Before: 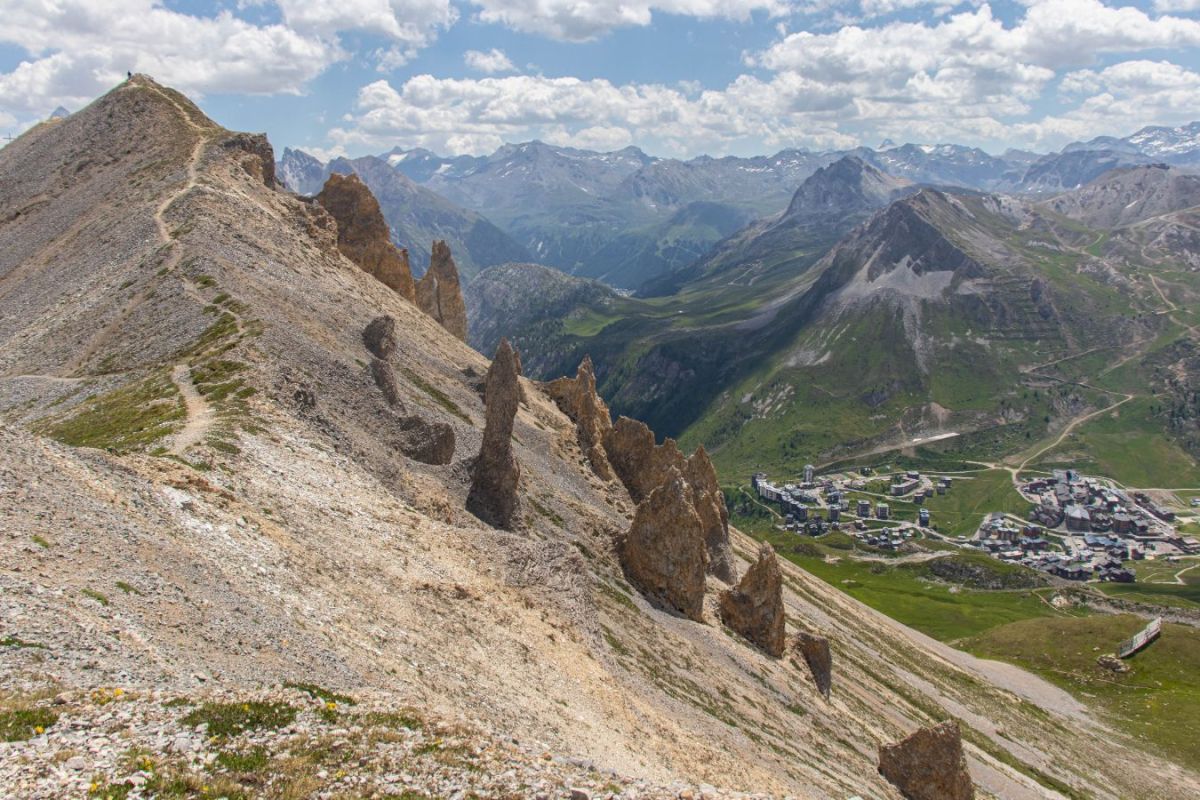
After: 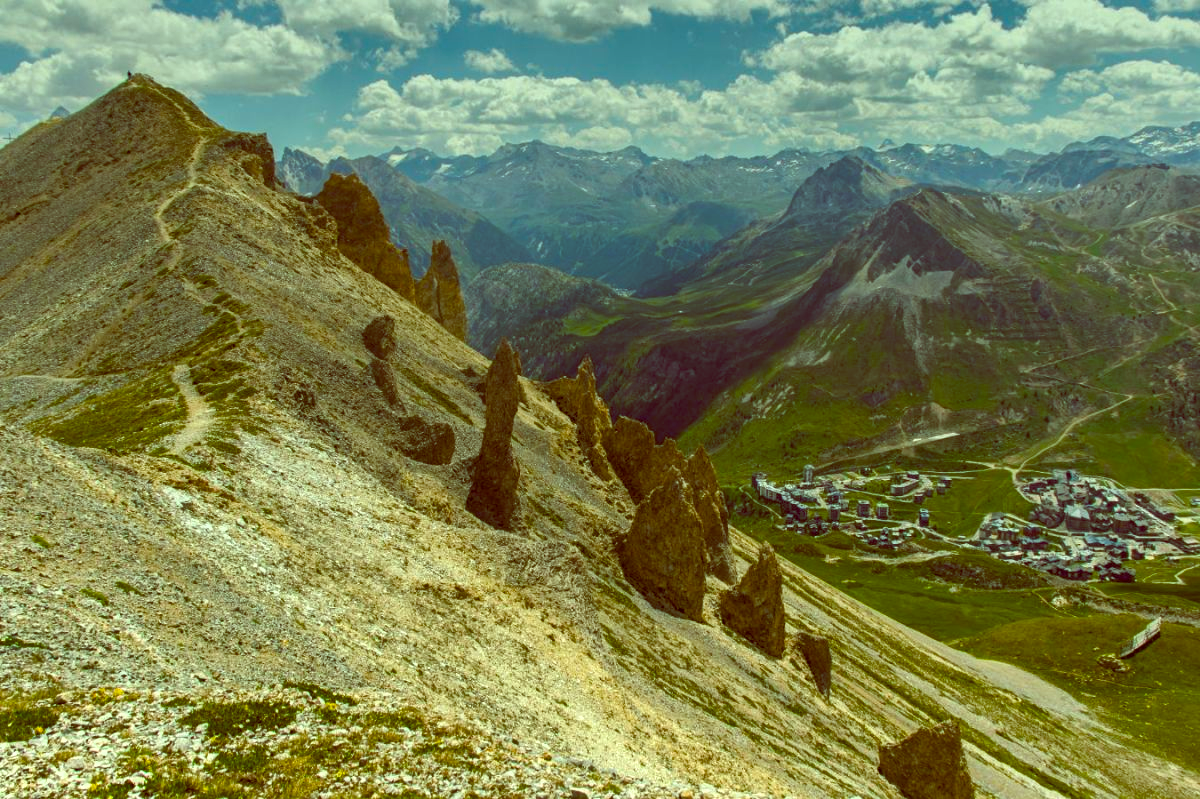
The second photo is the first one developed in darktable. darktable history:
exposure: black level correction 0, compensate exposure bias true, compensate highlight preservation false
color balance: lift [1, 1.015, 0.987, 0.985], gamma [1, 0.959, 1.042, 0.958], gain [0.927, 0.938, 1.072, 0.928], contrast 1.5%
crop: bottom 0.071%
tone curve: color space Lab, linked channels, preserve colors none
shadows and highlights: shadows 40, highlights -54, highlights color adjustment 46%, low approximation 0.01, soften with gaussian
graduated density: on, module defaults
color balance rgb: linear chroma grading › global chroma 16.62%, perceptual saturation grading › highlights -8.63%, perceptual saturation grading › mid-tones 18.66%, perceptual saturation grading › shadows 28.49%, perceptual brilliance grading › highlights 14.22%, perceptual brilliance grading › shadows -18.96%, global vibrance 27.71%
